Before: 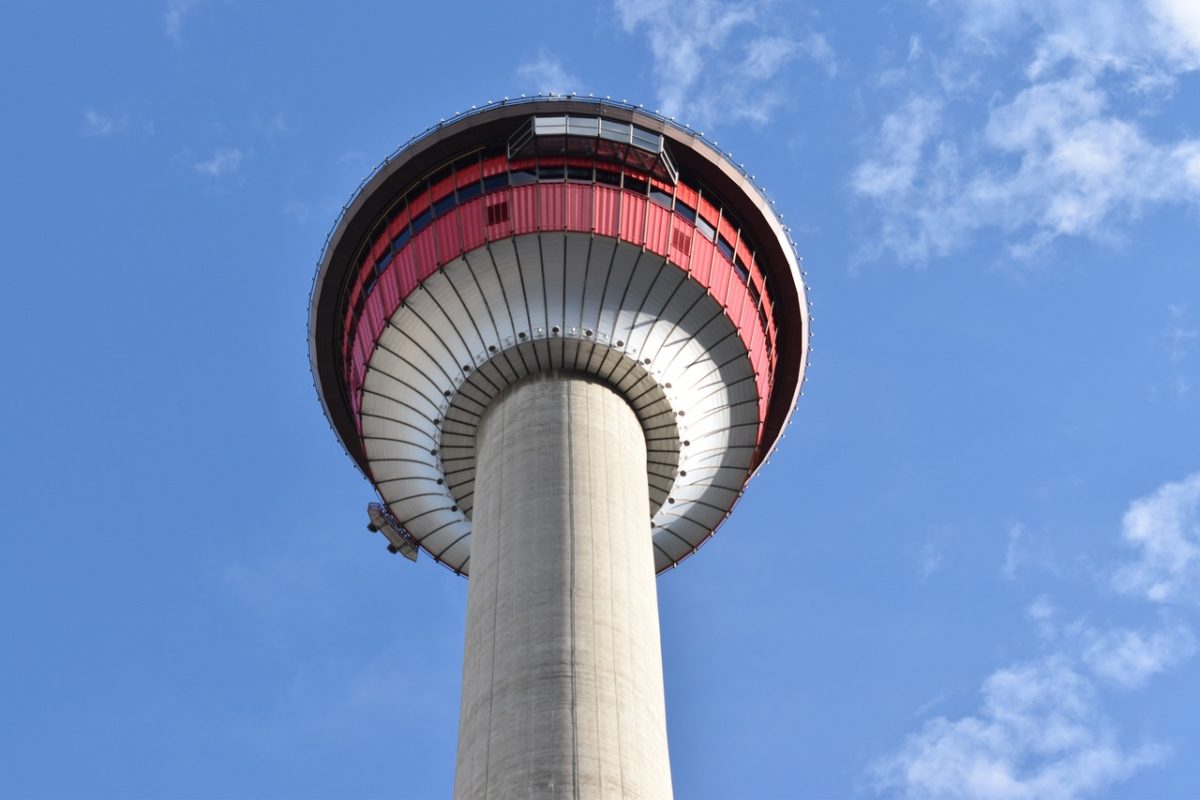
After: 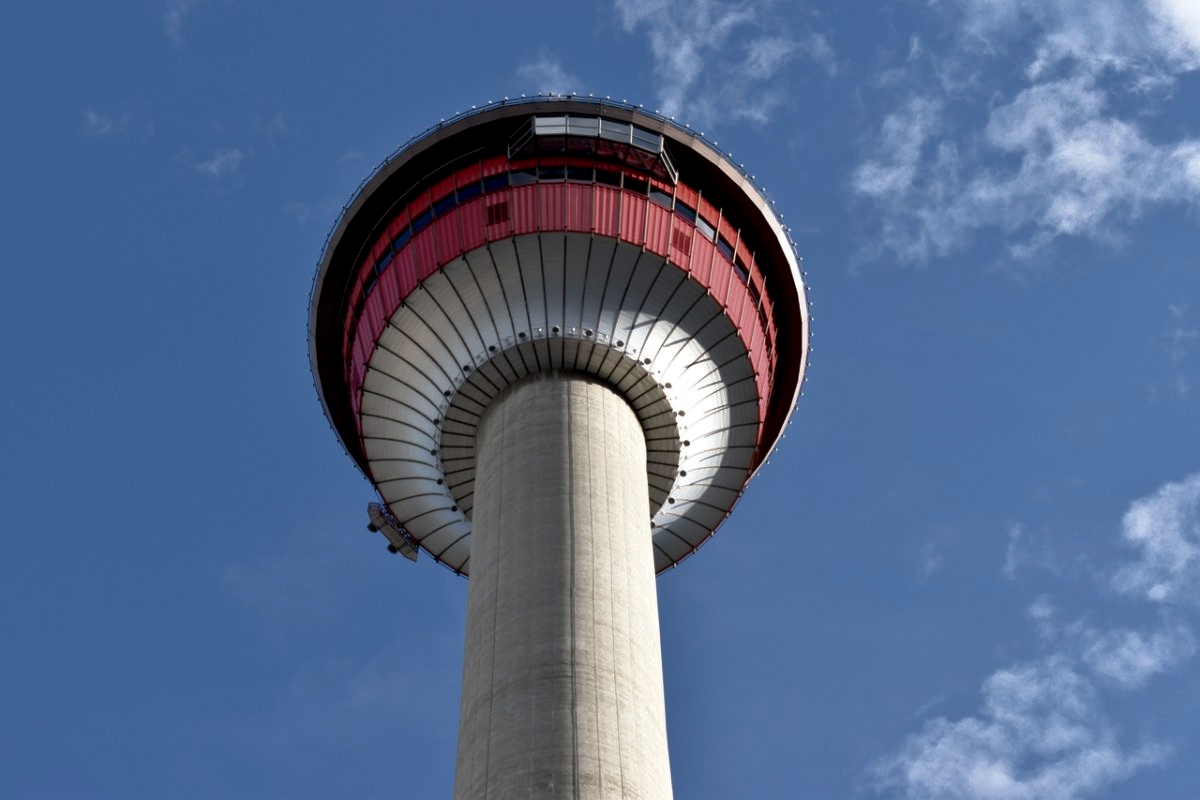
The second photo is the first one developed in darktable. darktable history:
exposure: black level correction 0.01, exposure 0.011 EV, compensate highlight preservation false
color correction: highlights a* -0.182, highlights b* -0.124
rgb curve: curves: ch0 [(0, 0) (0.415, 0.237) (1, 1)]
